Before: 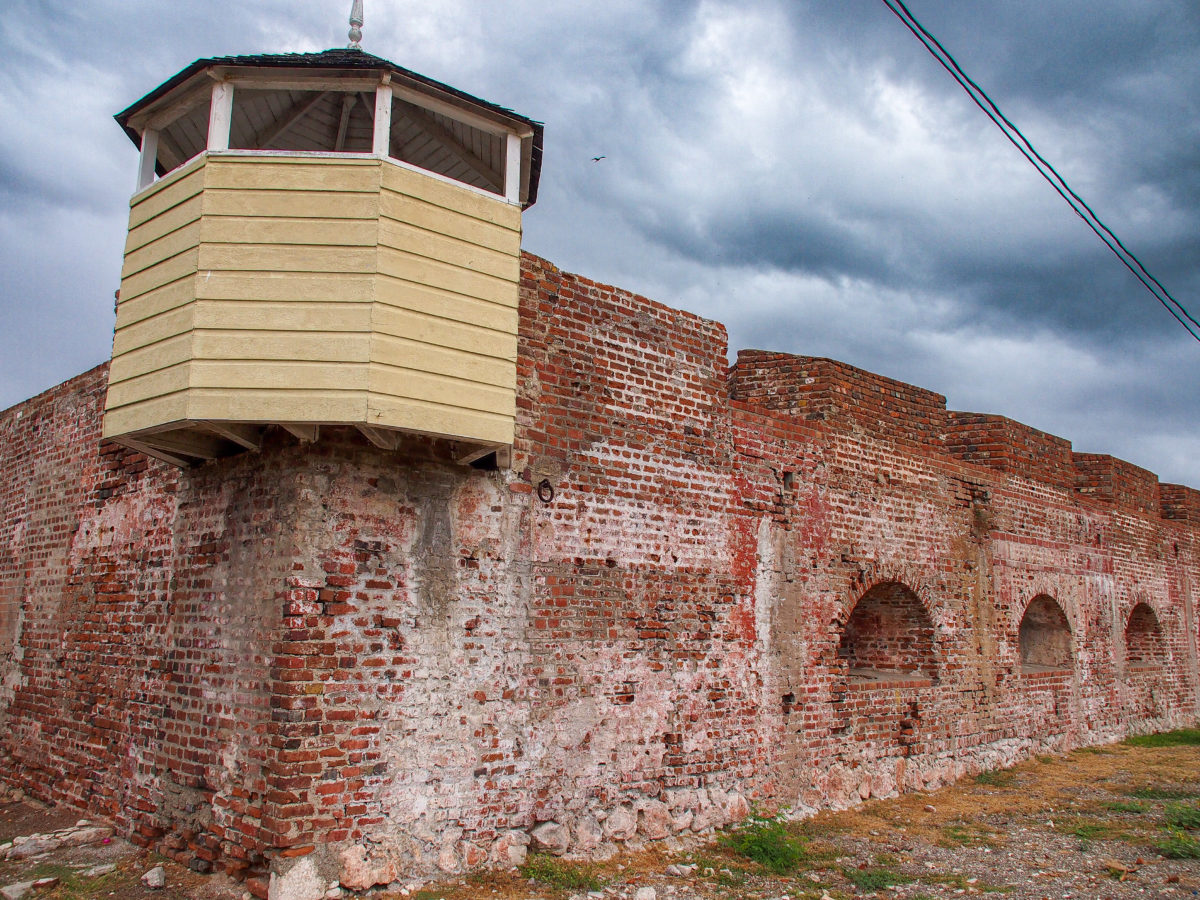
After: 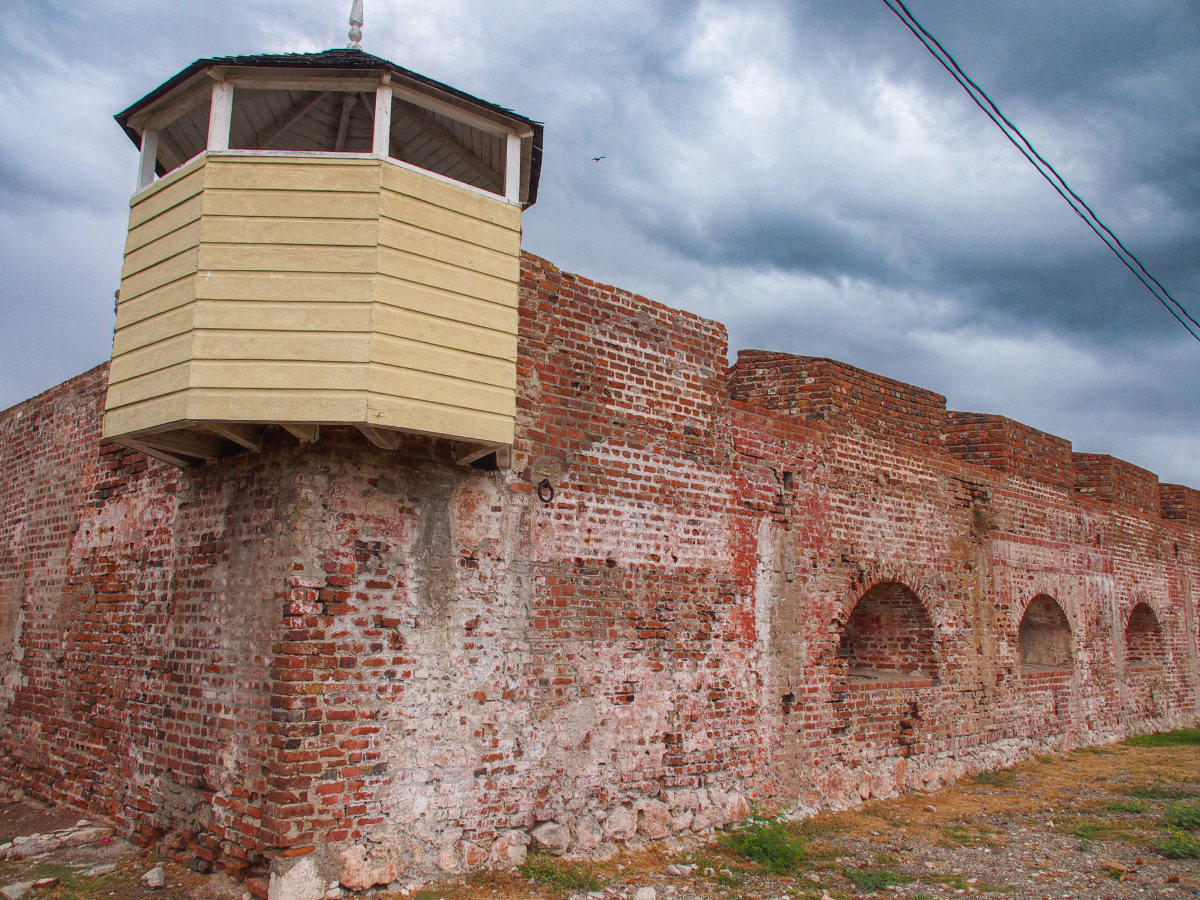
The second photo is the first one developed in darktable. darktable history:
contrast equalizer: octaves 7, y [[0.6 ×6], [0.55 ×6], [0 ×6], [0 ×6], [0 ×6]], mix -0.28
